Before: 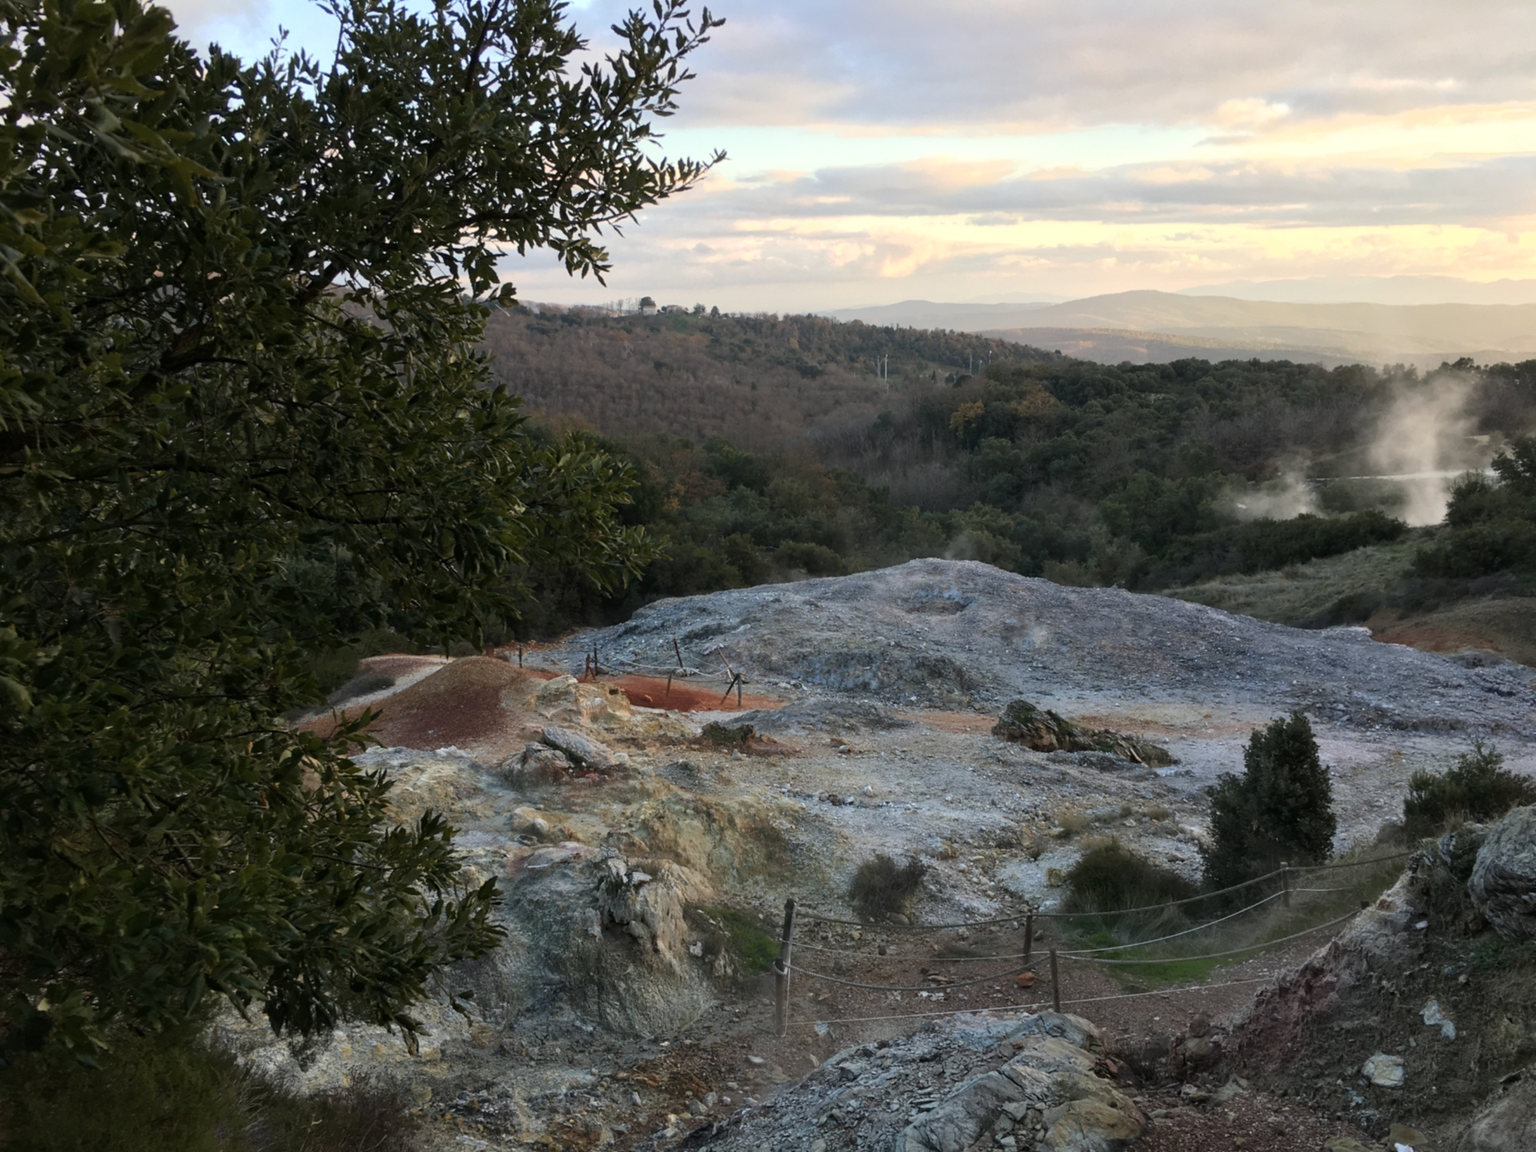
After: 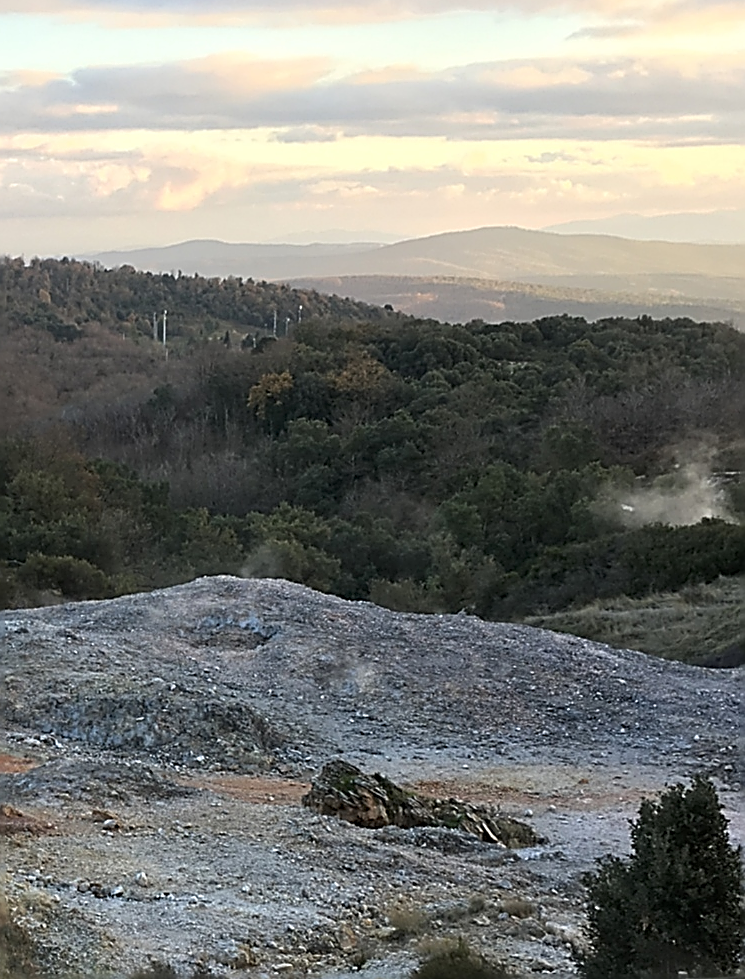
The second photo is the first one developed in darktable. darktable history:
crop and rotate: left 49.482%, top 10.131%, right 13.258%, bottom 24.557%
sharpen: amount 1.85
